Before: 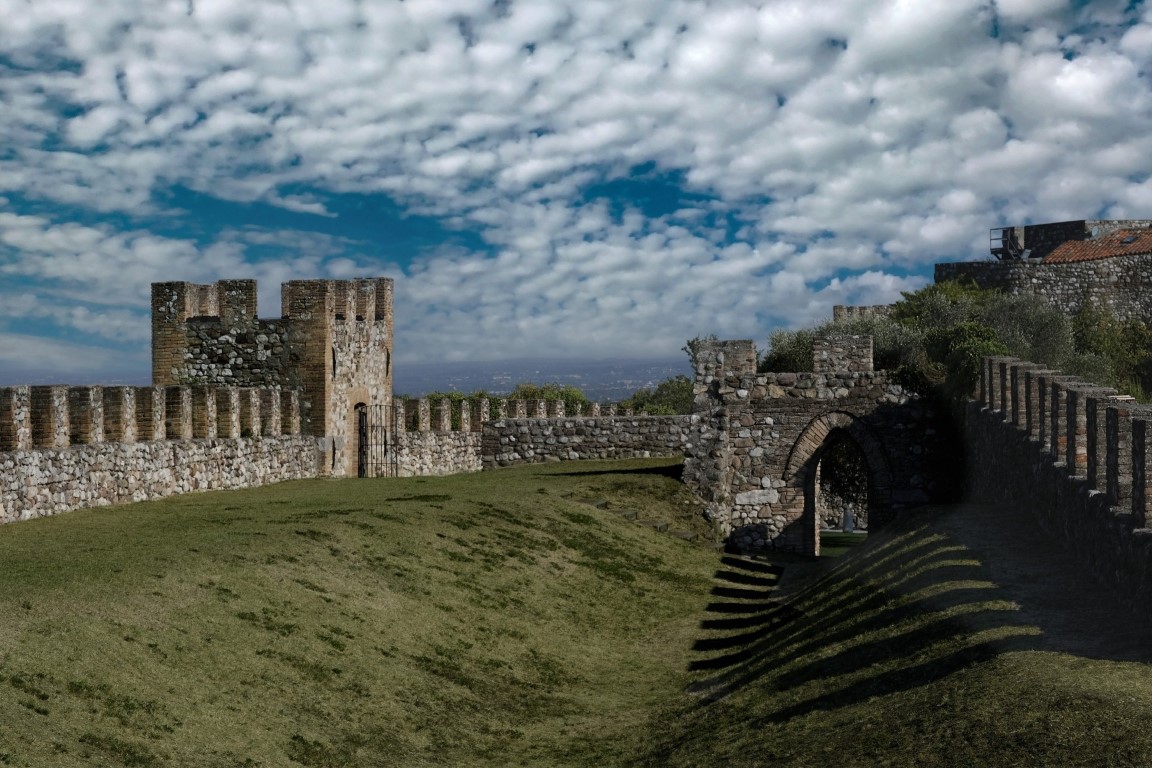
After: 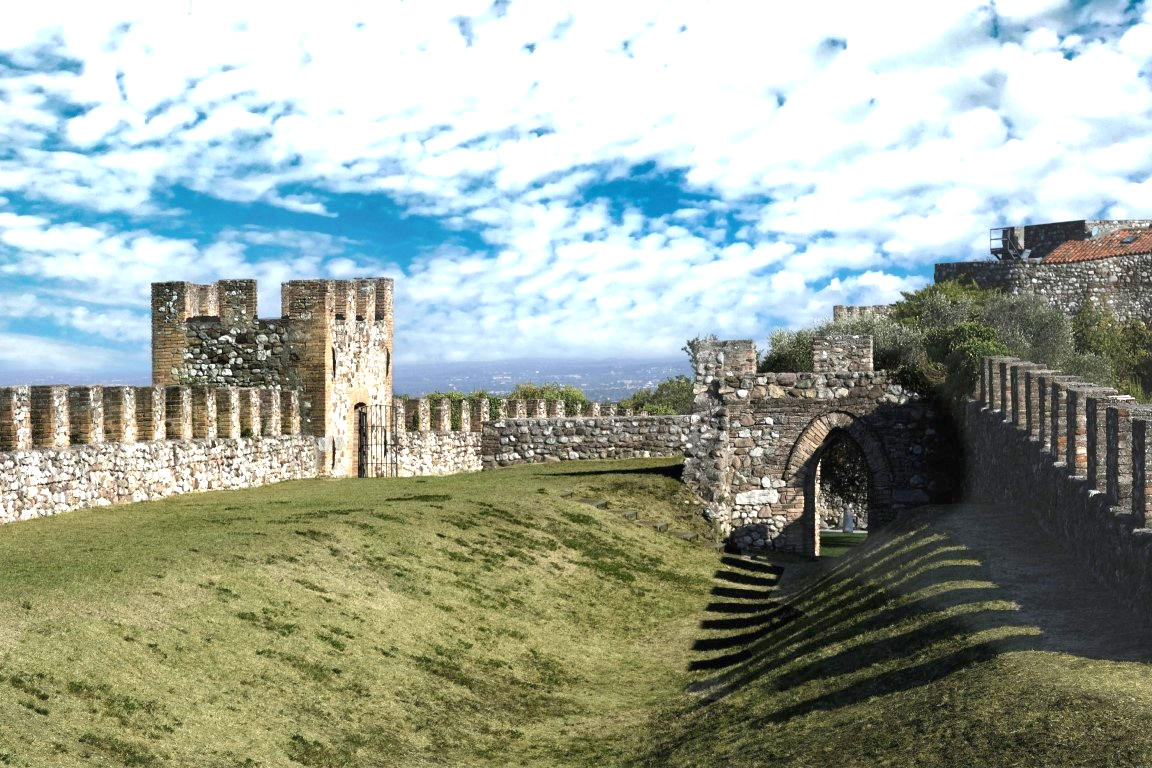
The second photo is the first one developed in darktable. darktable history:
exposure: black level correction 0, exposure 1.678 EV, compensate exposure bias true, compensate highlight preservation false
